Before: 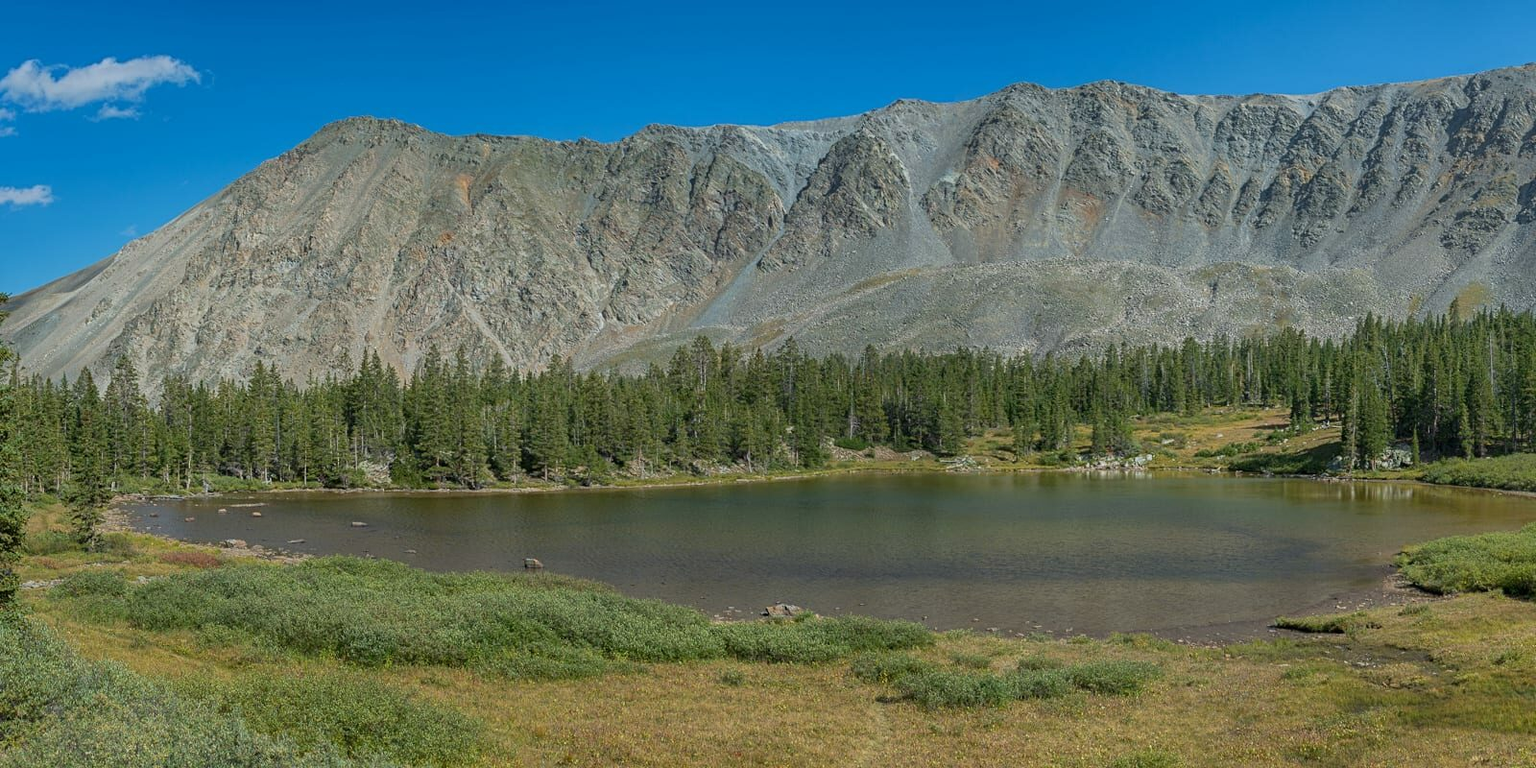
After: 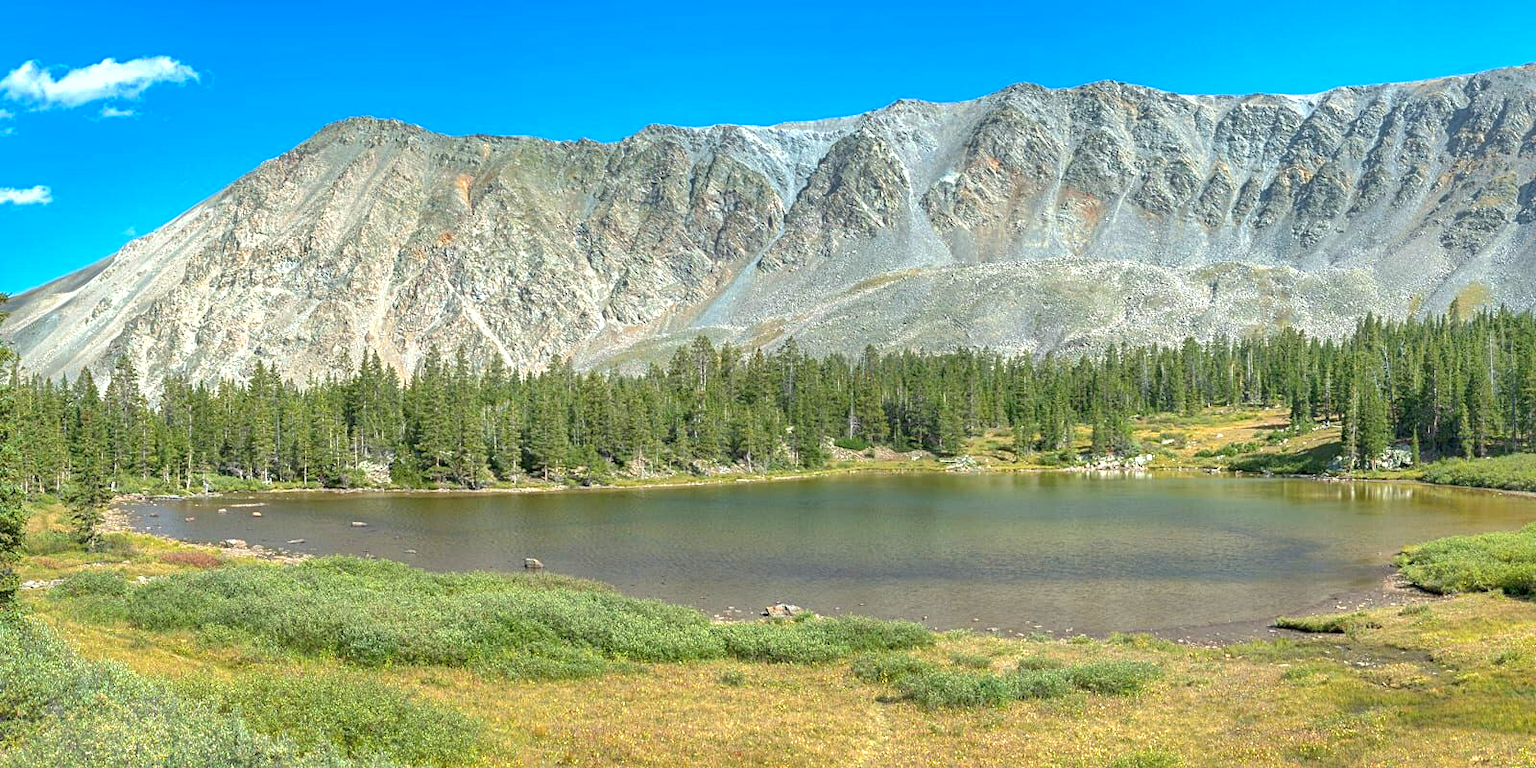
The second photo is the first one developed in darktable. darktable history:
shadows and highlights: on, module defaults
exposure: black level correction 0.001, exposure 1.398 EV, compensate highlight preservation false
